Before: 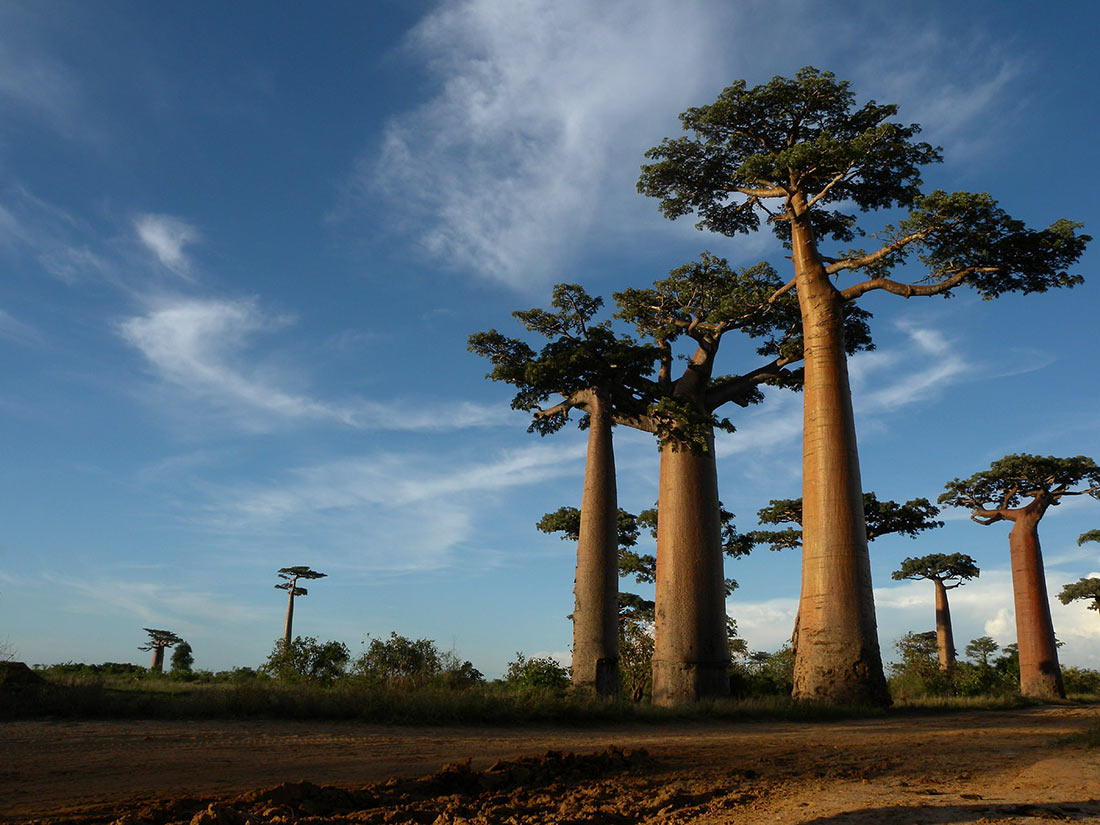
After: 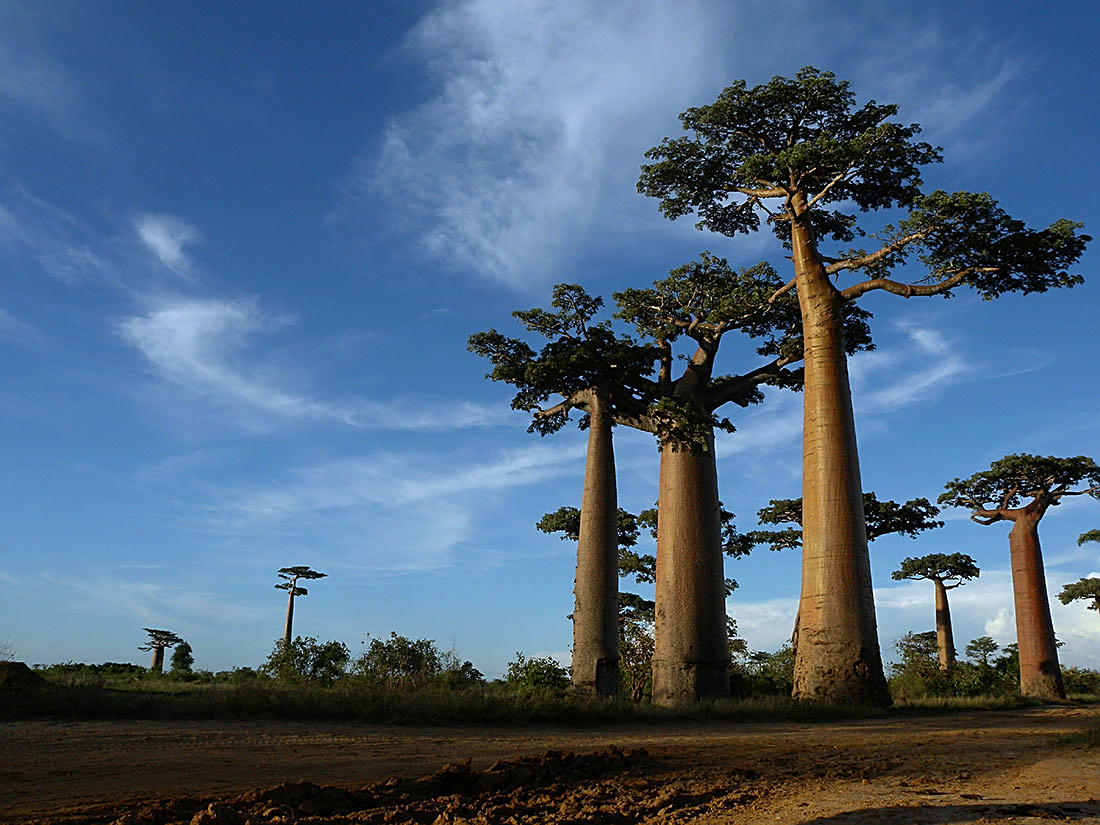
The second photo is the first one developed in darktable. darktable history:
white balance: red 0.924, blue 1.095
sharpen: on, module defaults
